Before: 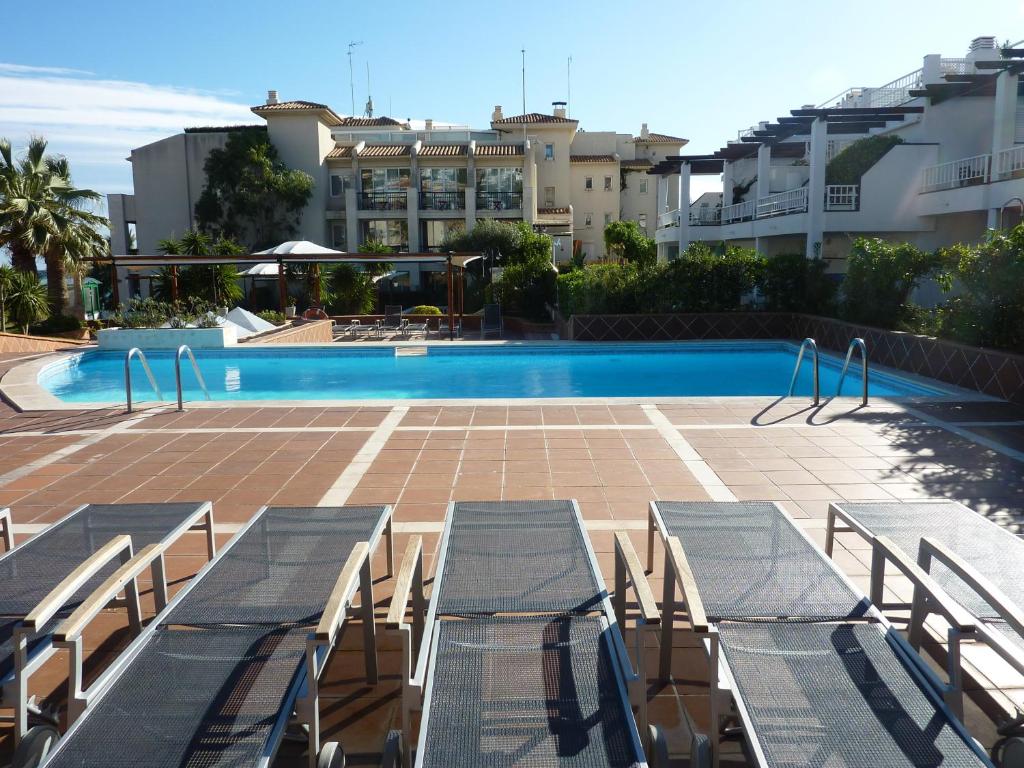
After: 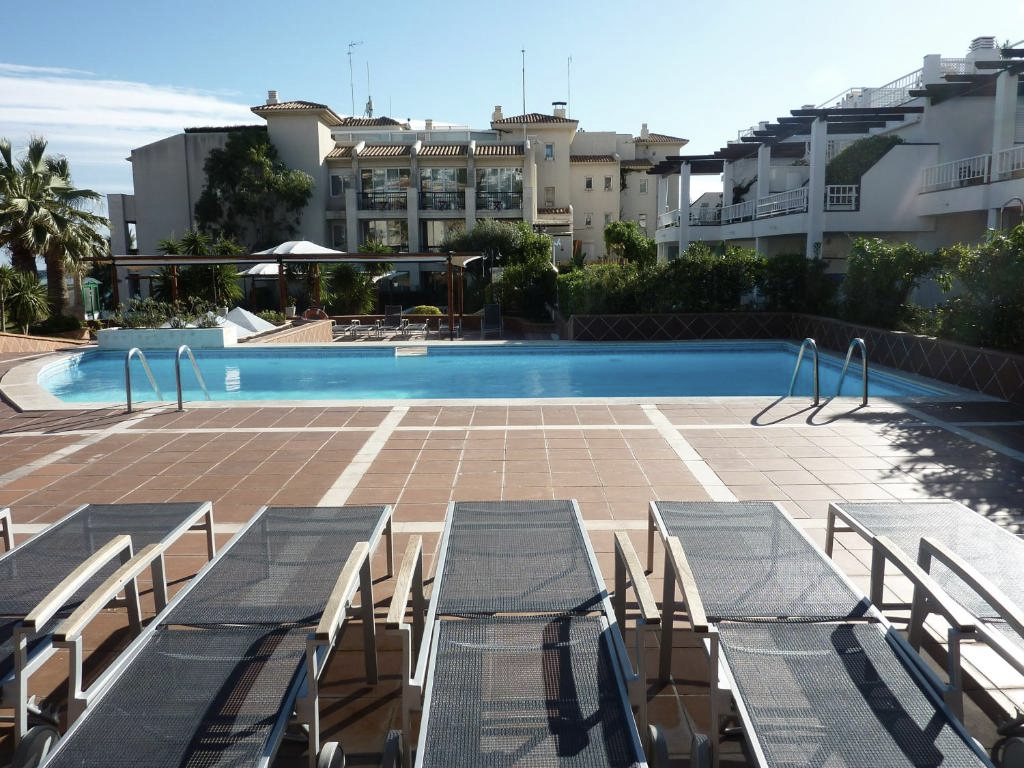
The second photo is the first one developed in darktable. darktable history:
contrast brightness saturation: contrast 0.063, brightness -0.014, saturation -0.249
